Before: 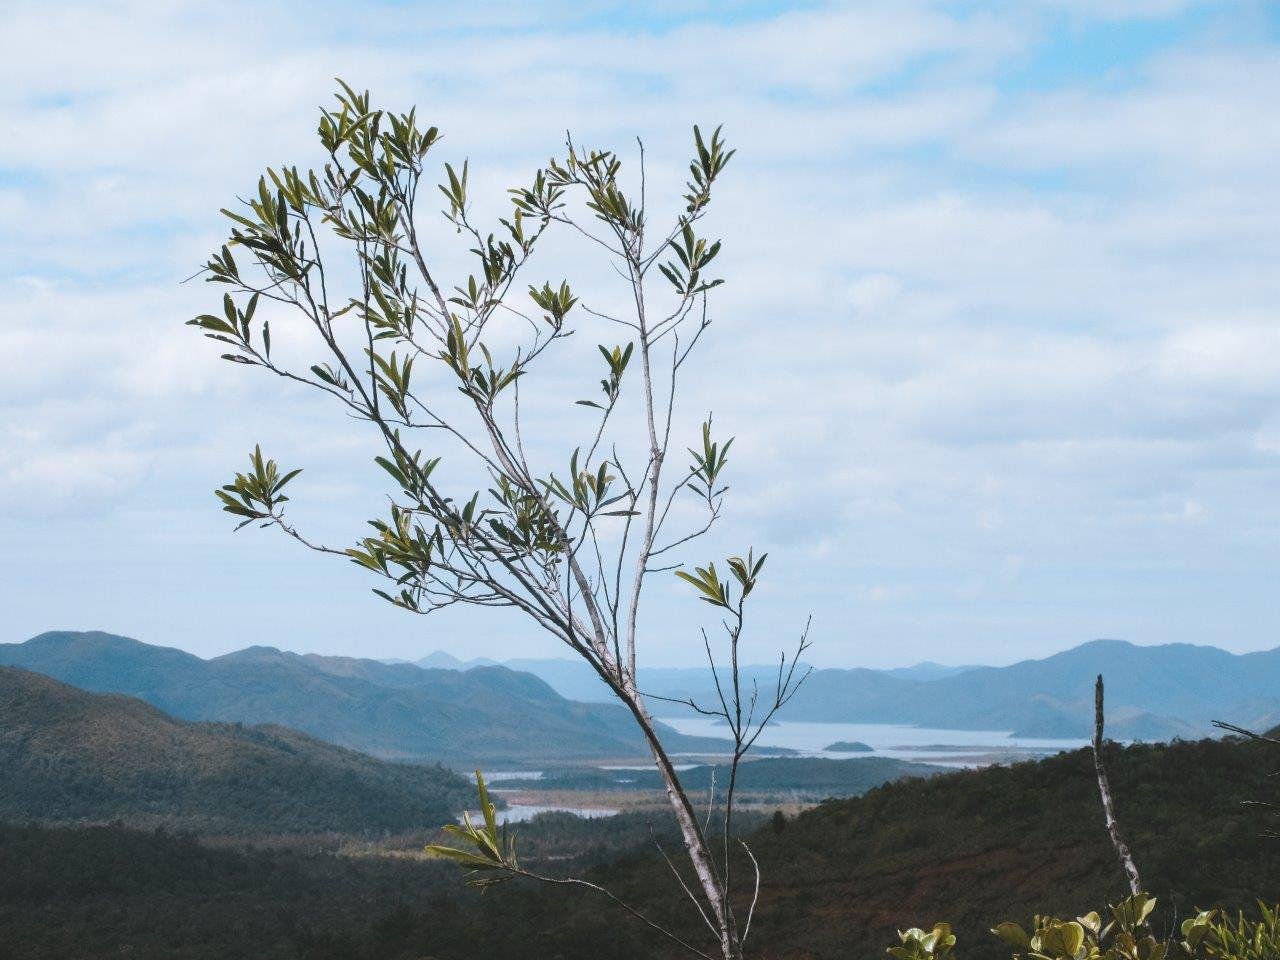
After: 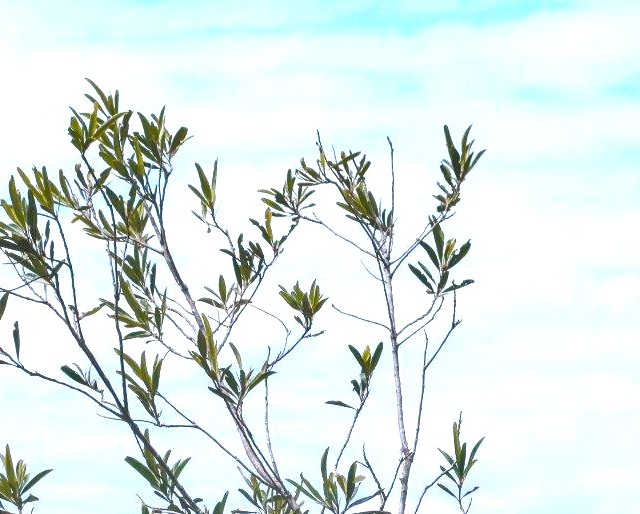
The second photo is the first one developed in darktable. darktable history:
color balance: output saturation 120%
crop: left 19.556%, right 30.401%, bottom 46.458%
shadows and highlights: shadows 20.55, highlights -20.99, soften with gaussian
tone equalizer: -8 EV 0.001 EV, -7 EV -0.004 EV, -6 EV 0.009 EV, -5 EV 0.032 EV, -4 EV 0.276 EV, -3 EV 0.644 EV, -2 EV 0.584 EV, -1 EV 0.187 EV, +0 EV 0.024 EV
exposure: exposure 0.64 EV, compensate highlight preservation false
